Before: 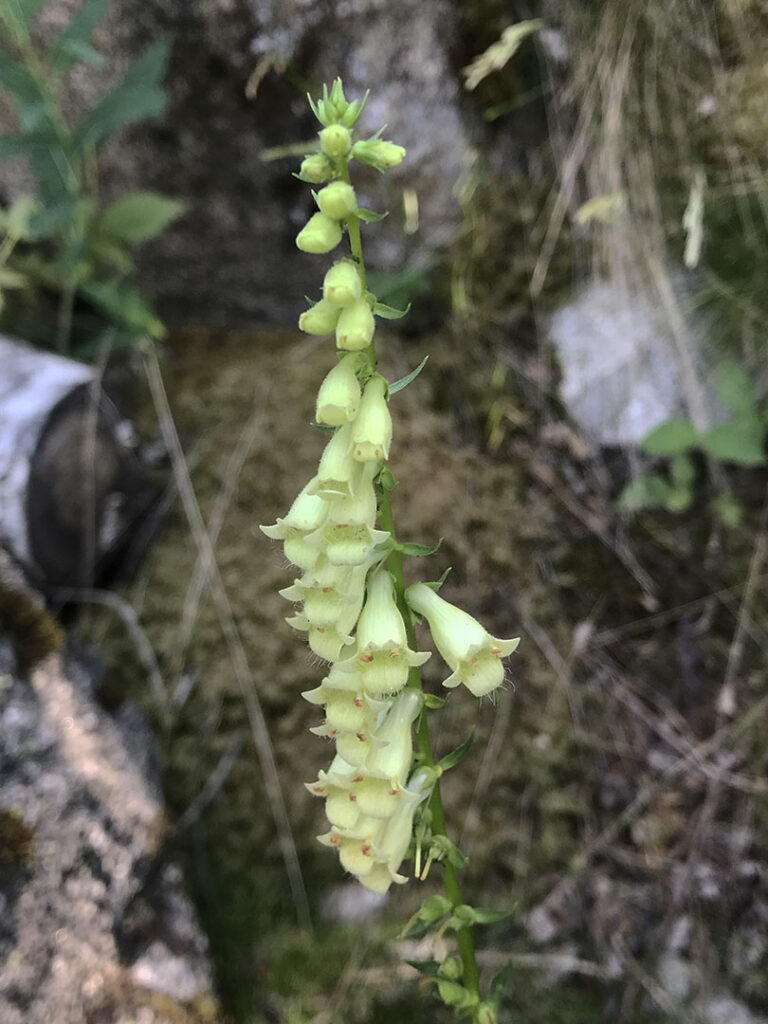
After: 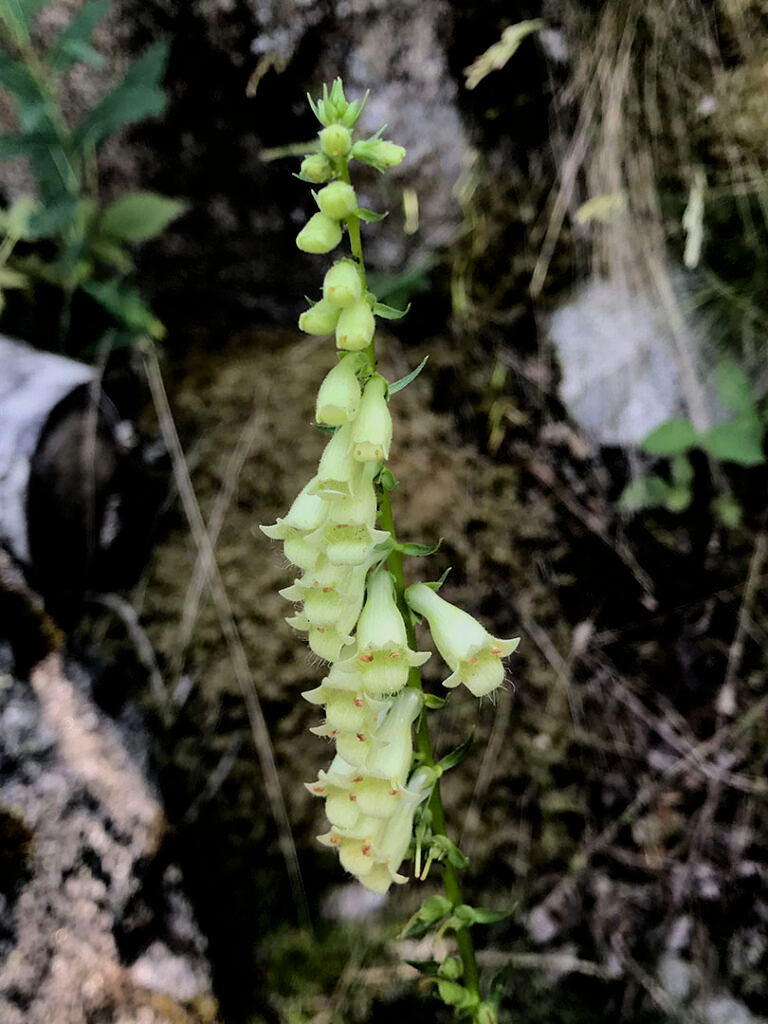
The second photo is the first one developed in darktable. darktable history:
exposure: black level correction 0.013, compensate highlight preservation false
filmic rgb: black relative exposure -5.12 EV, white relative exposure 4 EV, hardness 2.9, contrast 1.297, highlights saturation mix -30.99%
